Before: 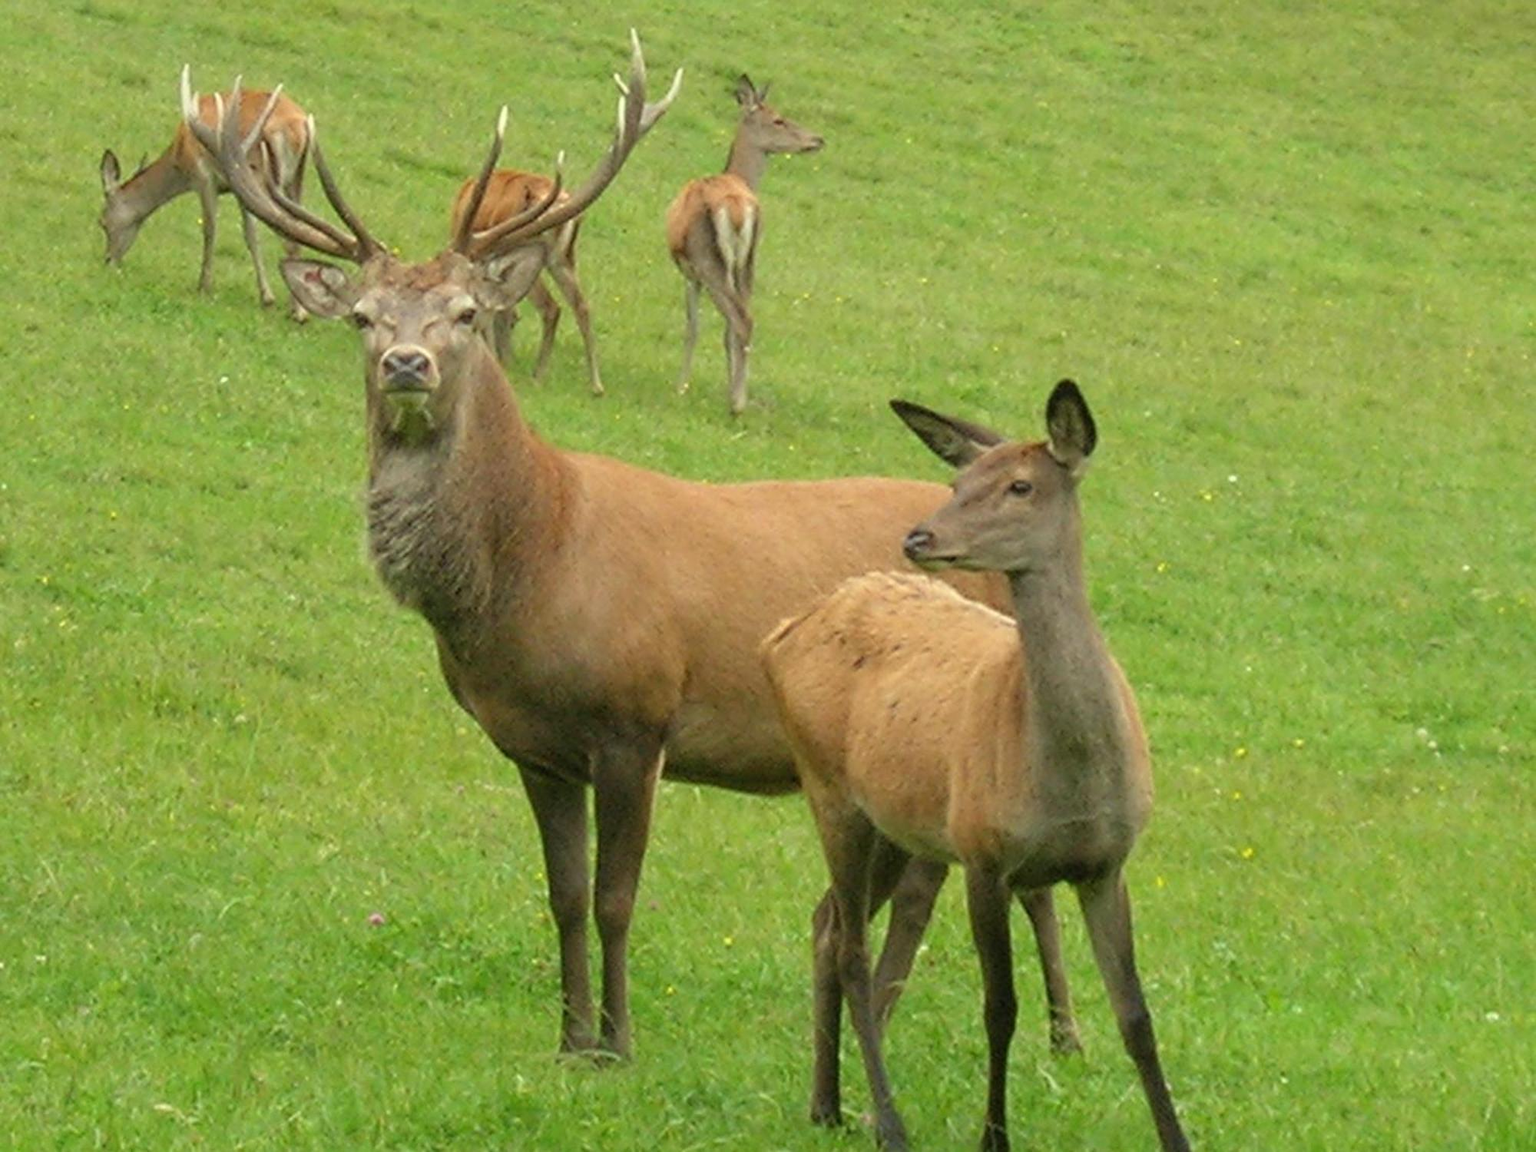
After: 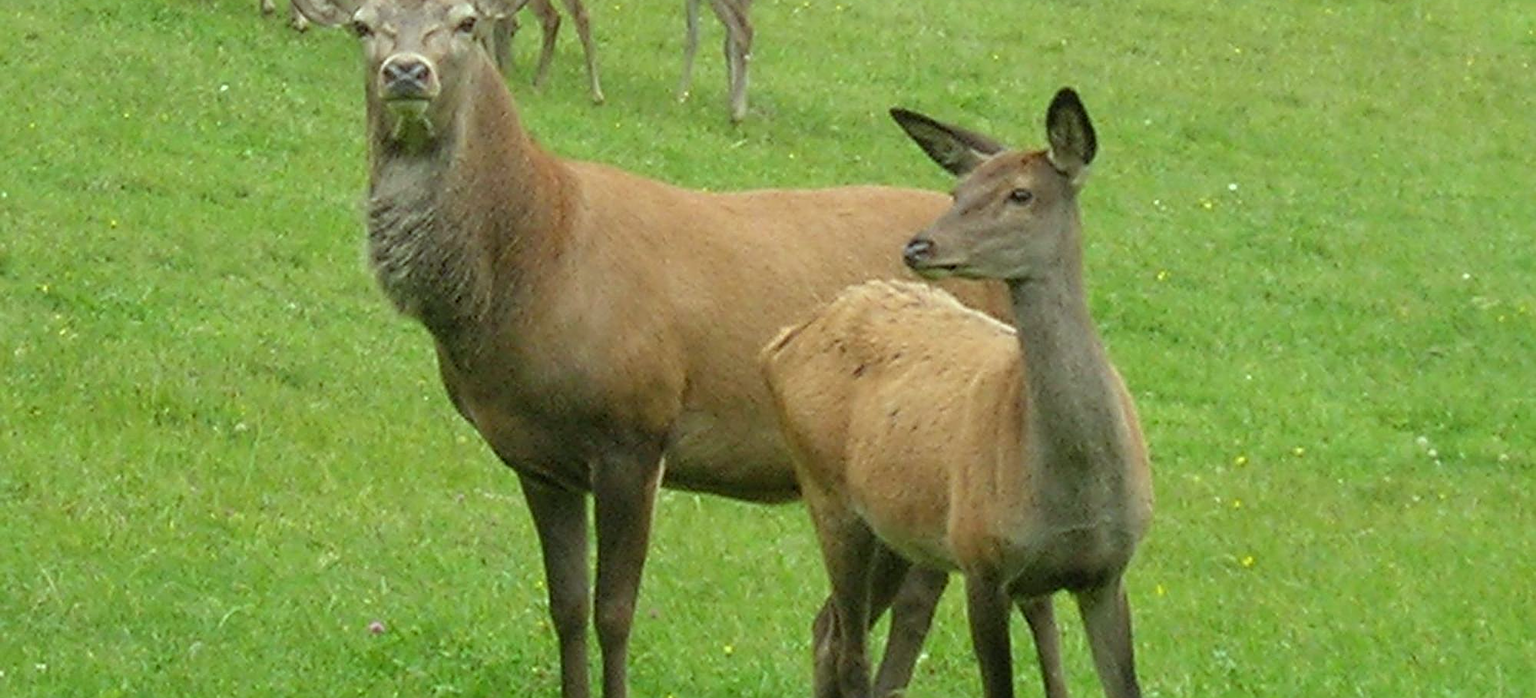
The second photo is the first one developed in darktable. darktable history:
sharpen: on, module defaults
white balance: red 0.925, blue 1.046
crop and rotate: top 25.357%, bottom 13.942%
